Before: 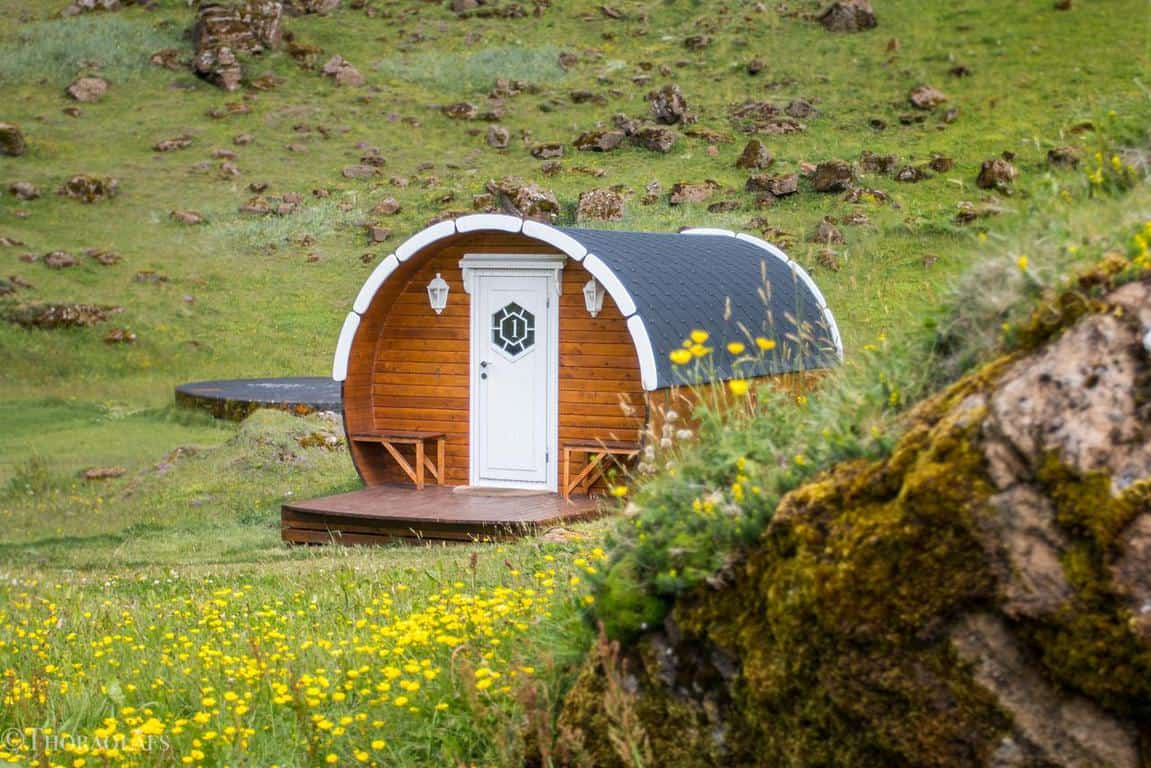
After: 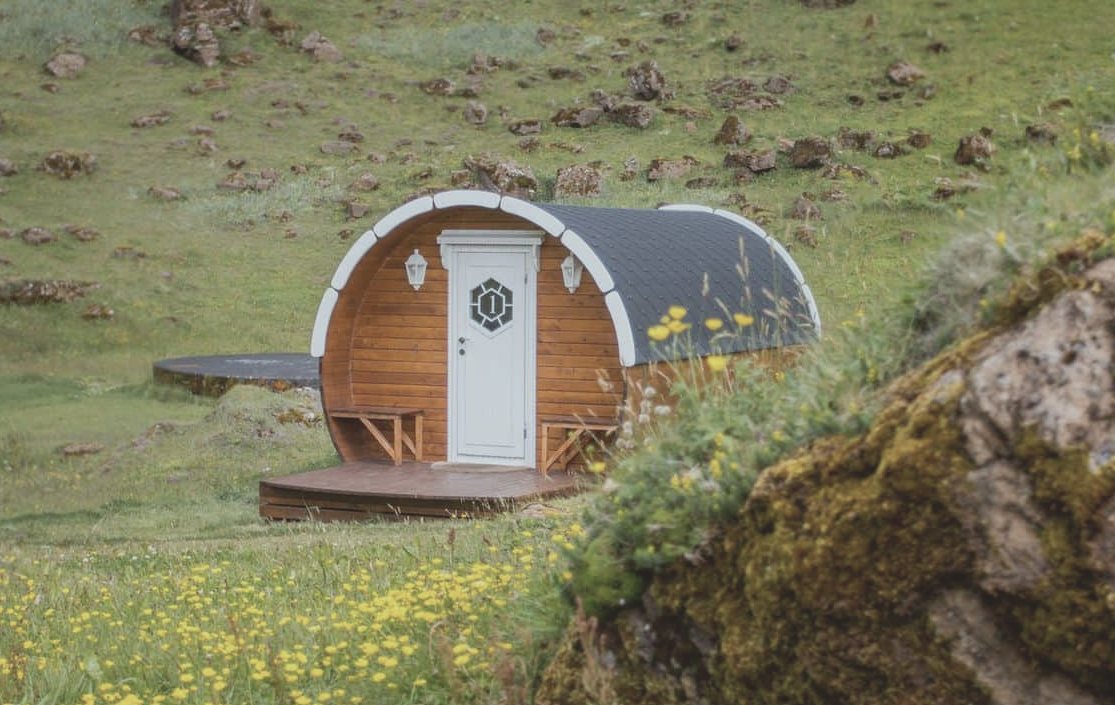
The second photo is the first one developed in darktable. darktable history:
crop: left 1.964%, top 3.251%, right 1.122%, bottom 4.933%
contrast brightness saturation: contrast -0.26, saturation -0.43
color correction: highlights a* -2.73, highlights b* -2.09, shadows a* 2.41, shadows b* 2.73
